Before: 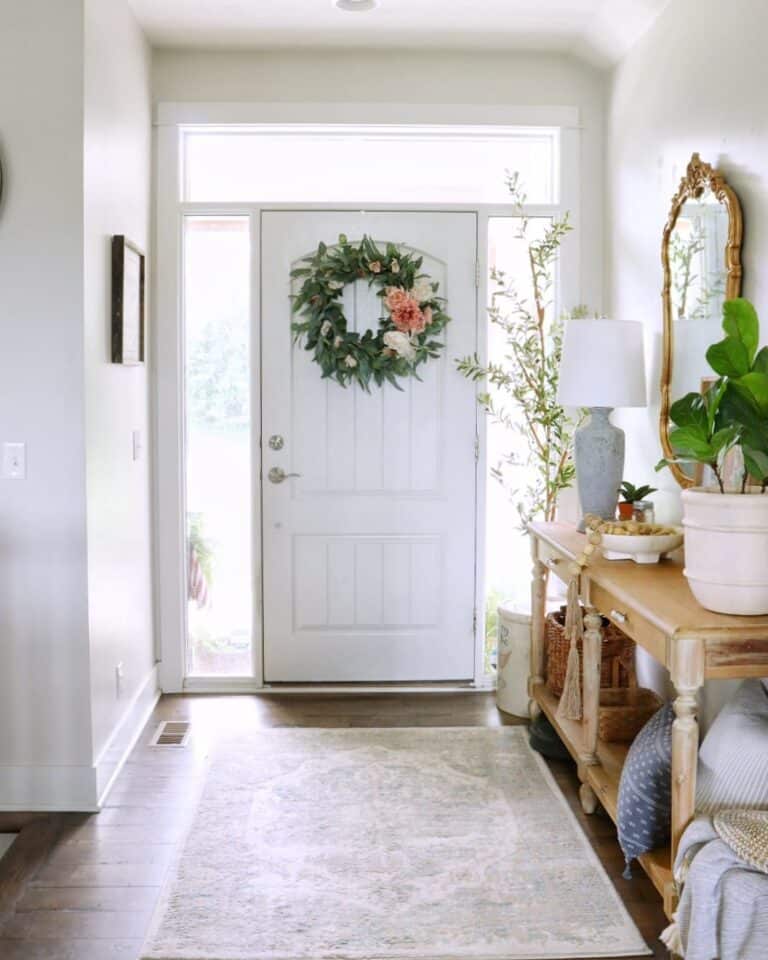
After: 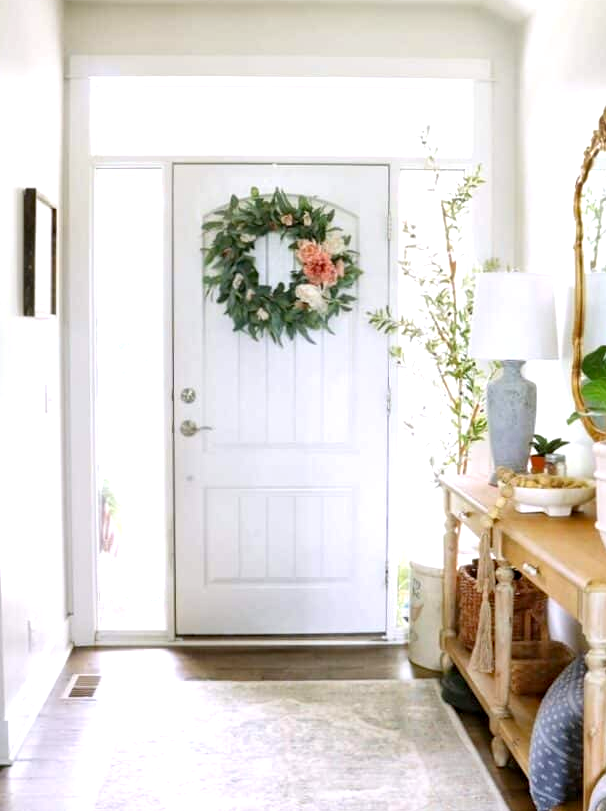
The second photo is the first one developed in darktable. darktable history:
crop: left 11.5%, top 4.974%, right 9.578%, bottom 10.453%
exposure: black level correction 0.001, exposure 0.499 EV, compensate highlight preservation false
haze removal: compatibility mode true, adaptive false
